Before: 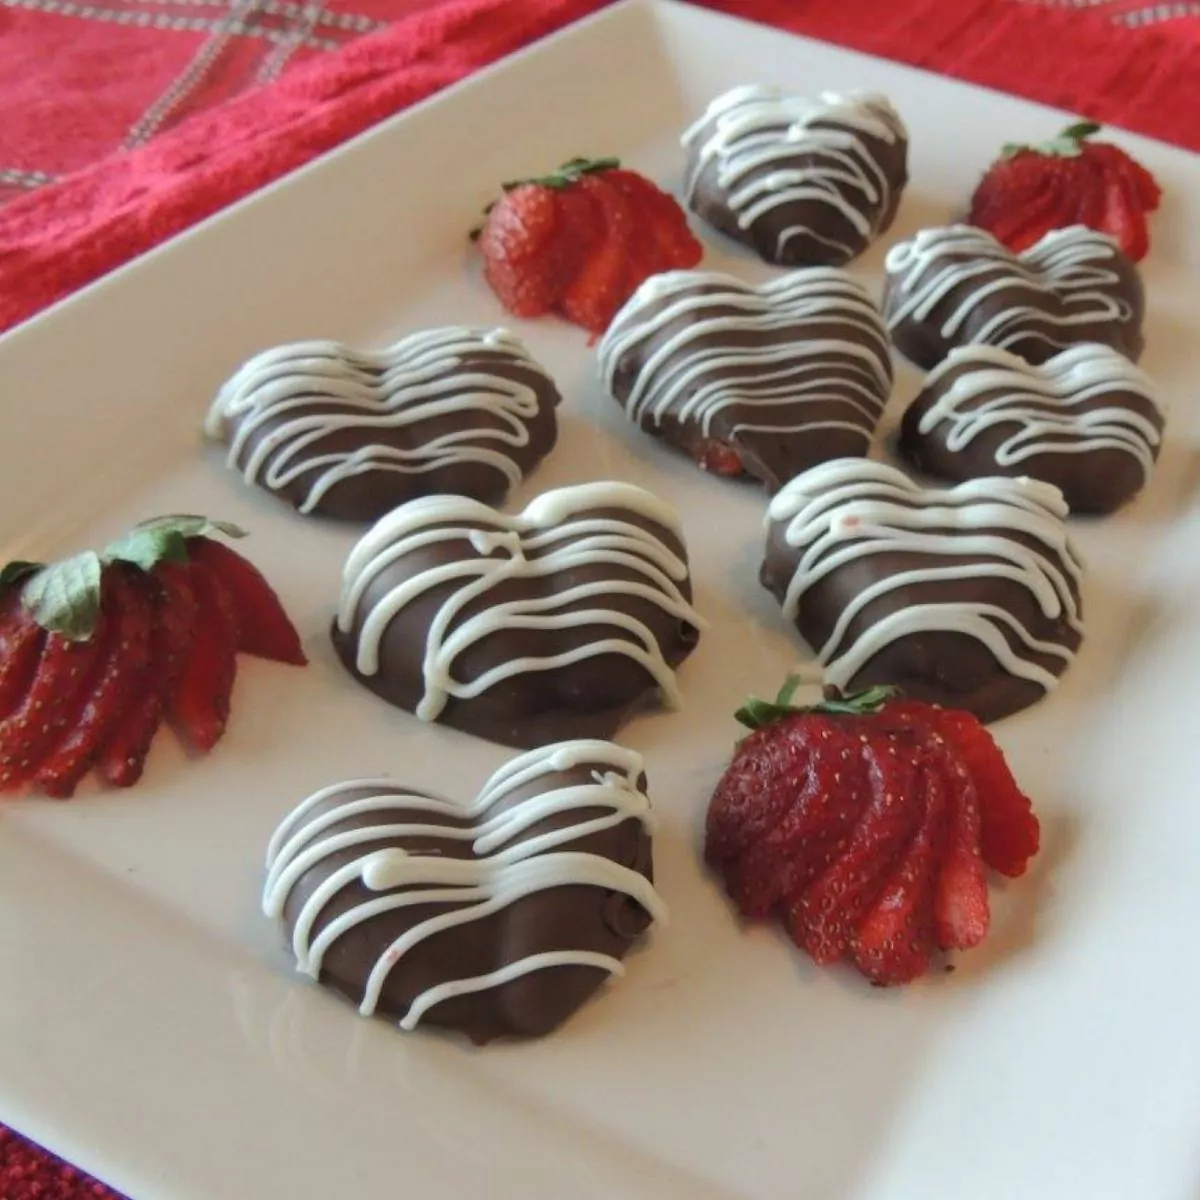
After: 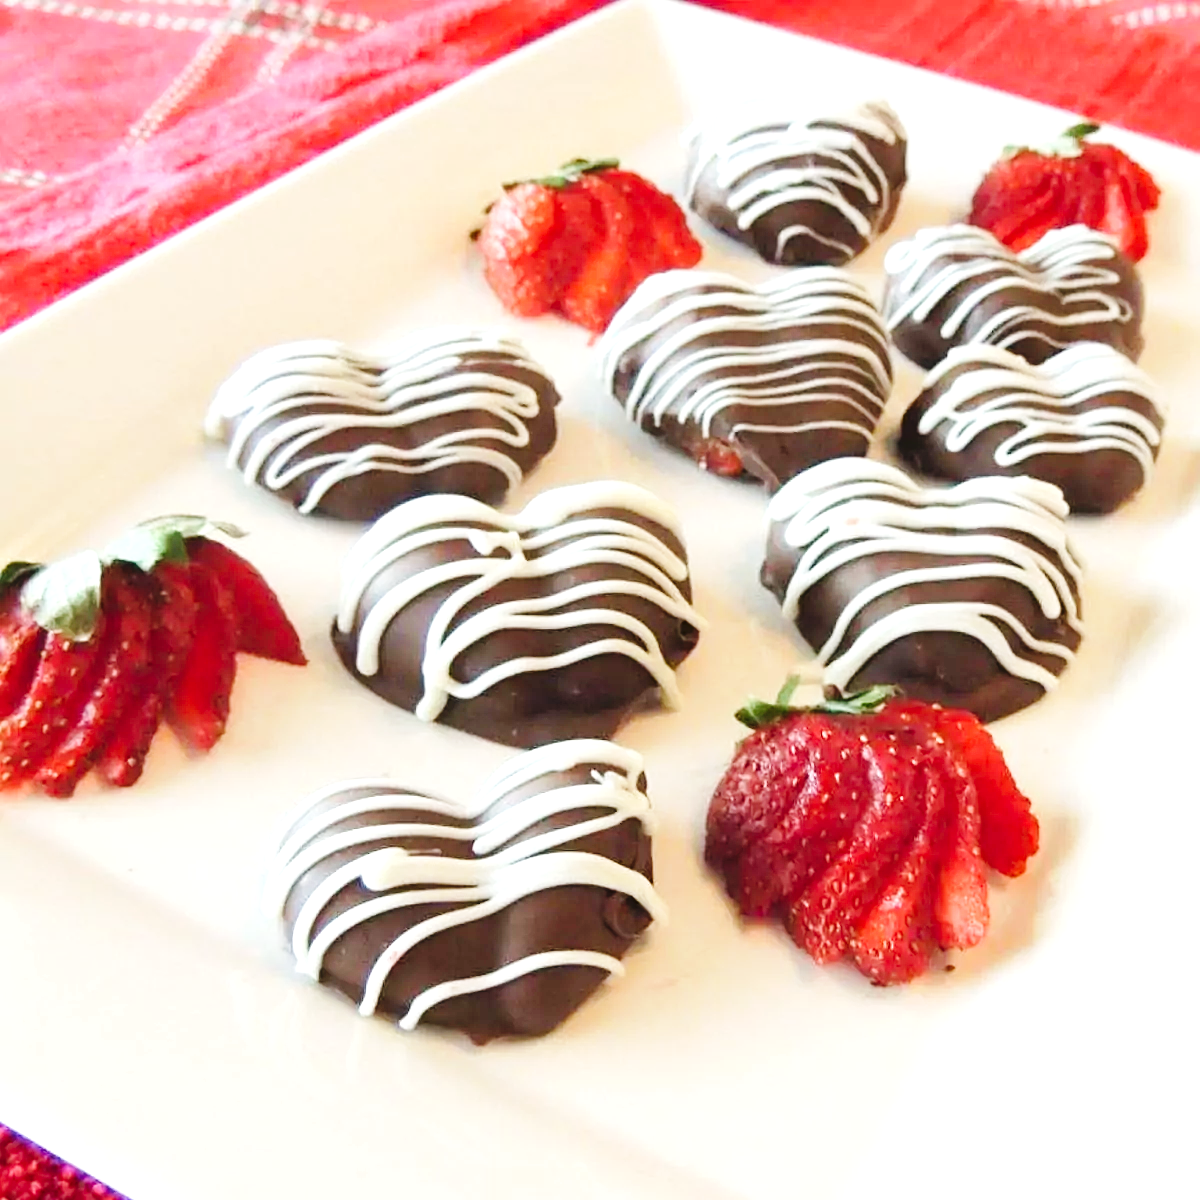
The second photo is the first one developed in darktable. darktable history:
exposure: black level correction 0, exposure 1.2 EV, compensate highlight preservation false
sharpen: radius 2.515, amount 0.323
shadows and highlights: shadows 62.16, white point adjustment 0.353, highlights -34.23, compress 83.75%, shadows color adjustment 98%, highlights color adjustment 59.26%
base curve: curves: ch0 [(0, 0) (0.036, 0.025) (0.121, 0.166) (0.206, 0.329) (0.605, 0.79) (1, 1)], preserve colors none
